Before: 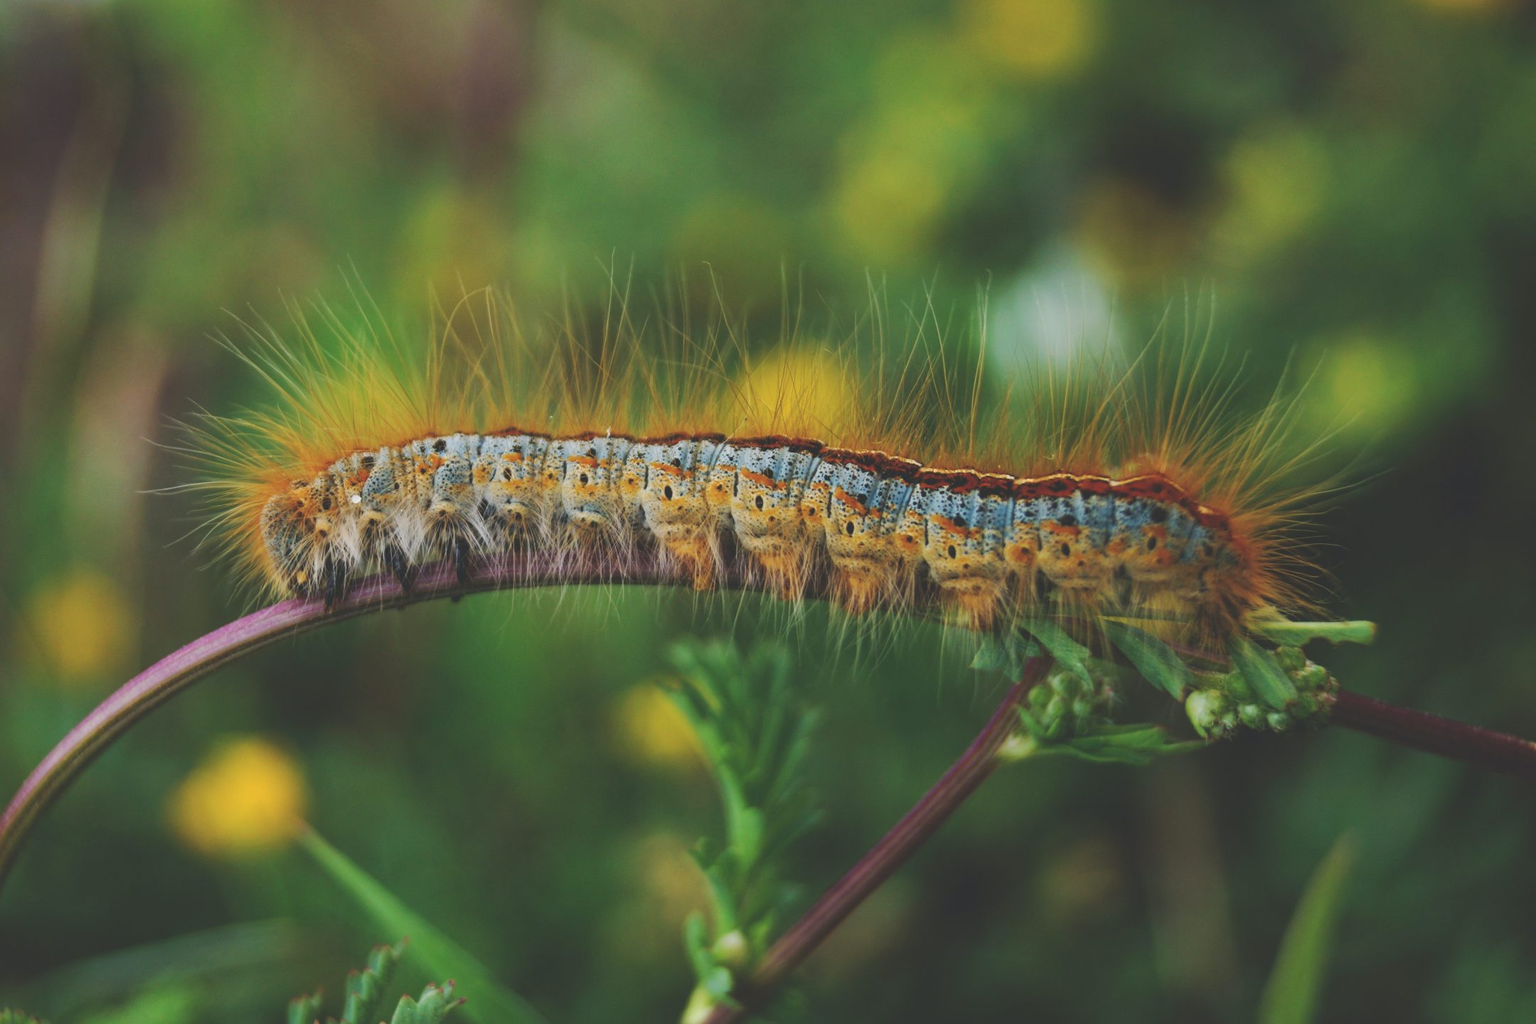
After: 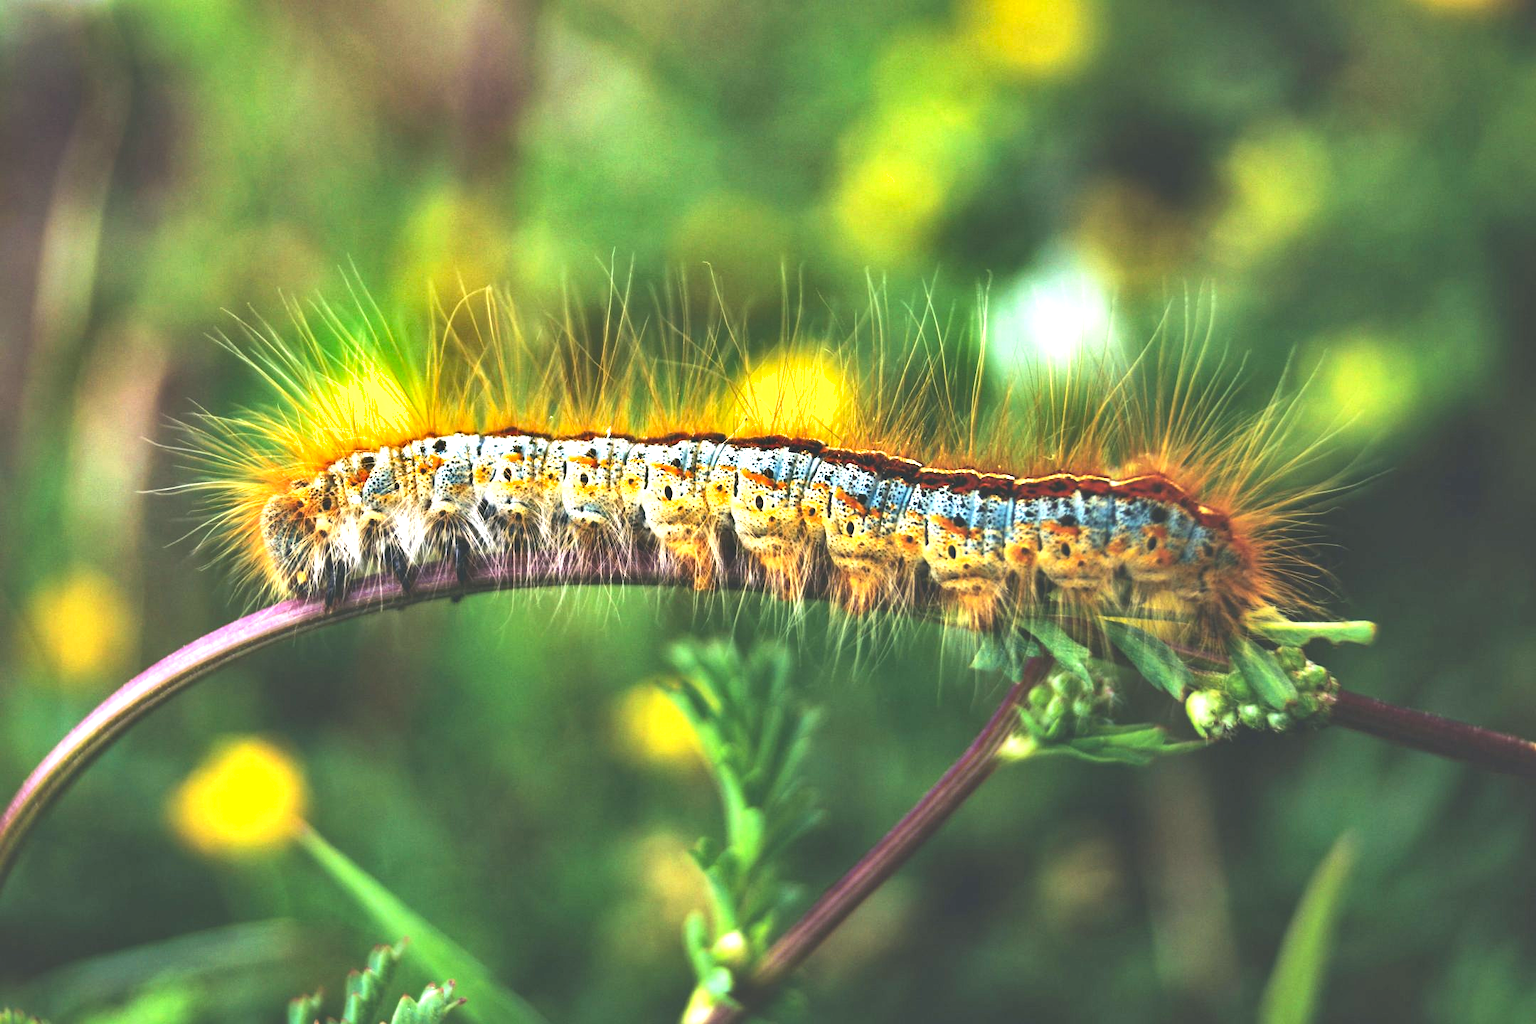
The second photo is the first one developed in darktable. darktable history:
color balance rgb: shadows lift › chroma 2.056%, shadows lift › hue 215.29°, perceptual saturation grading › global saturation 0.865%, perceptual brilliance grading › global brilliance 15.03%, perceptual brilliance grading › shadows -34.167%, global vibrance 20%
exposure: black level correction 0, exposure 1.097 EV, compensate exposure bias true, compensate highlight preservation false
shadows and highlights: shadows 25.43, highlights -48.1, highlights color adjustment 88.99%, soften with gaussian
local contrast: mode bilateral grid, contrast 21, coarseness 50, detail 120%, midtone range 0.2
